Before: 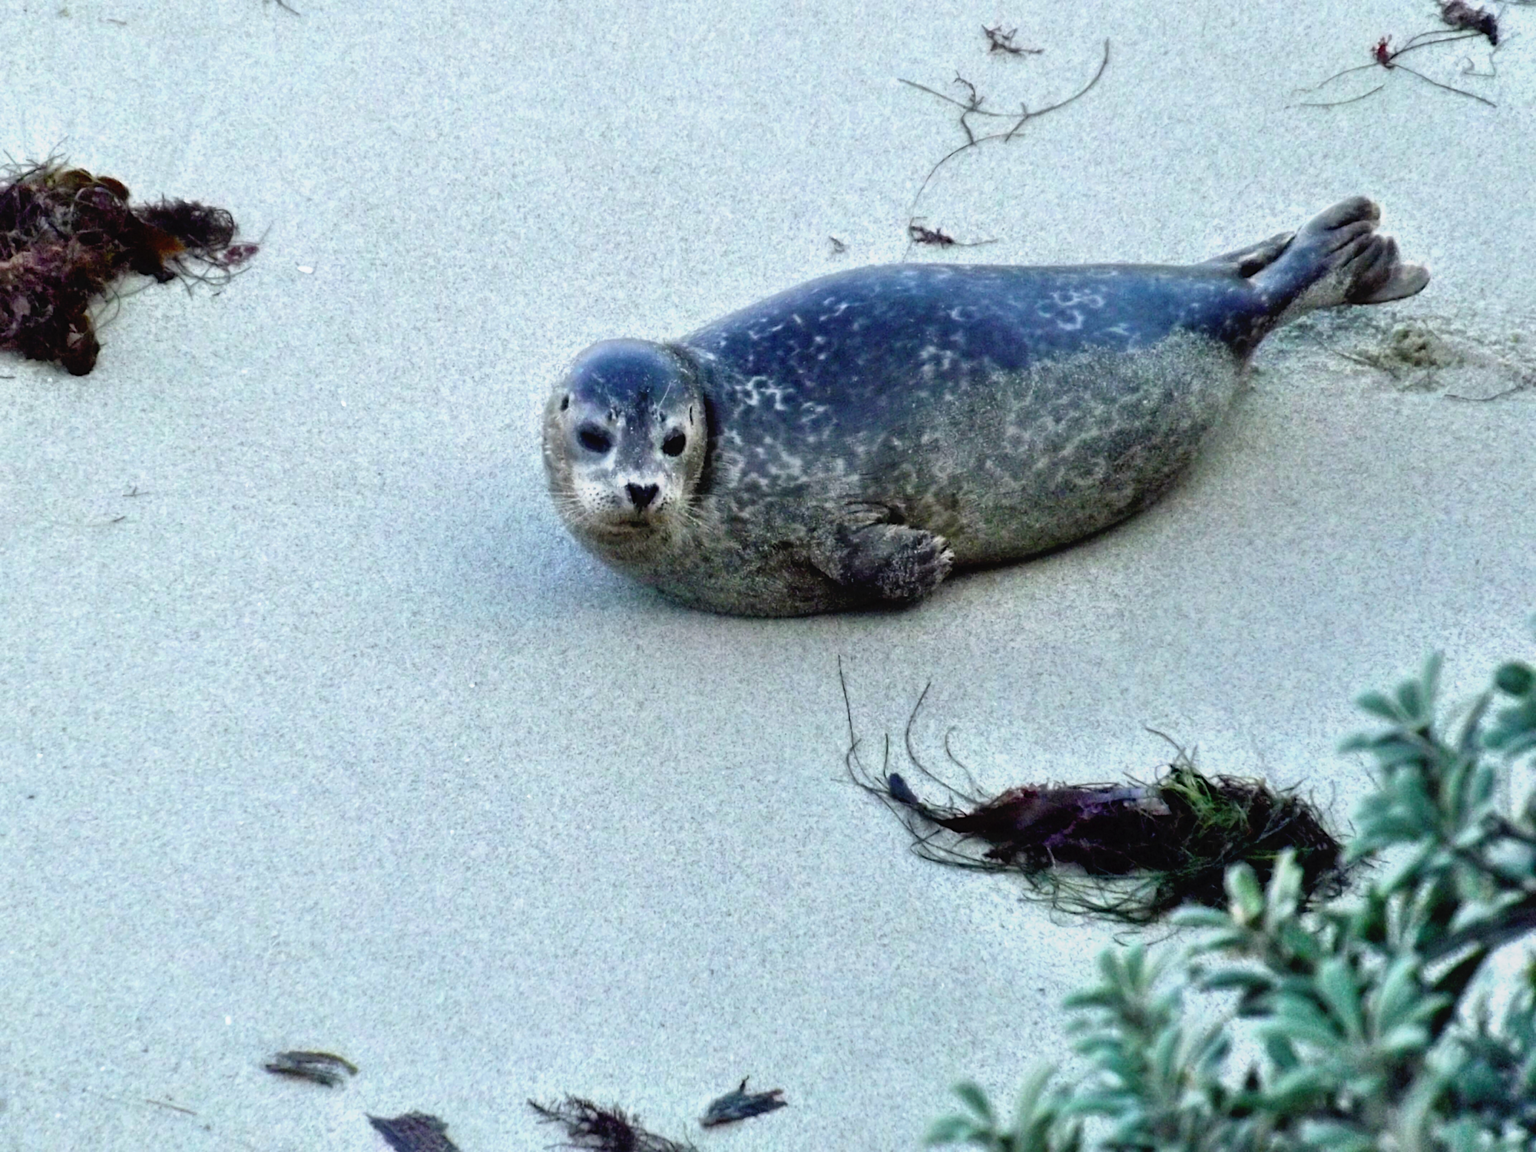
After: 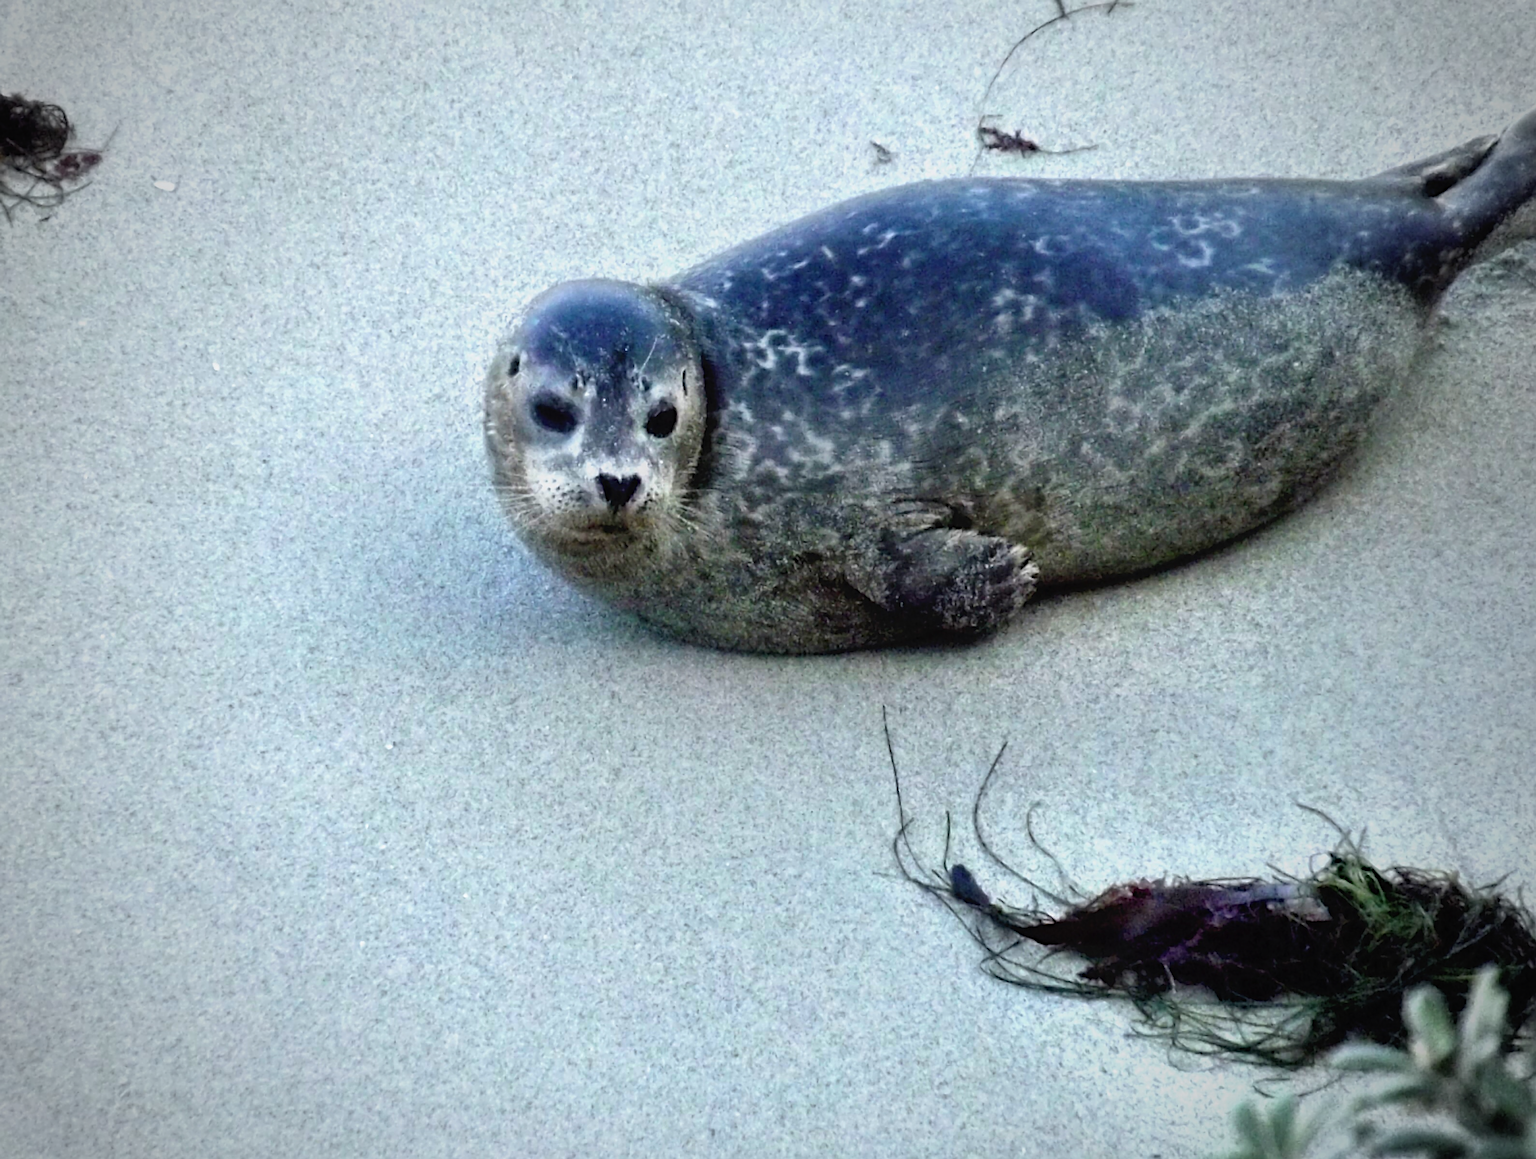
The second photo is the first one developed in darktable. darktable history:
crop and rotate: left 11.952%, top 11.448%, right 13.825%, bottom 13.859%
sharpen: on, module defaults
vignetting: fall-off start 67.02%, width/height ratio 1.018
